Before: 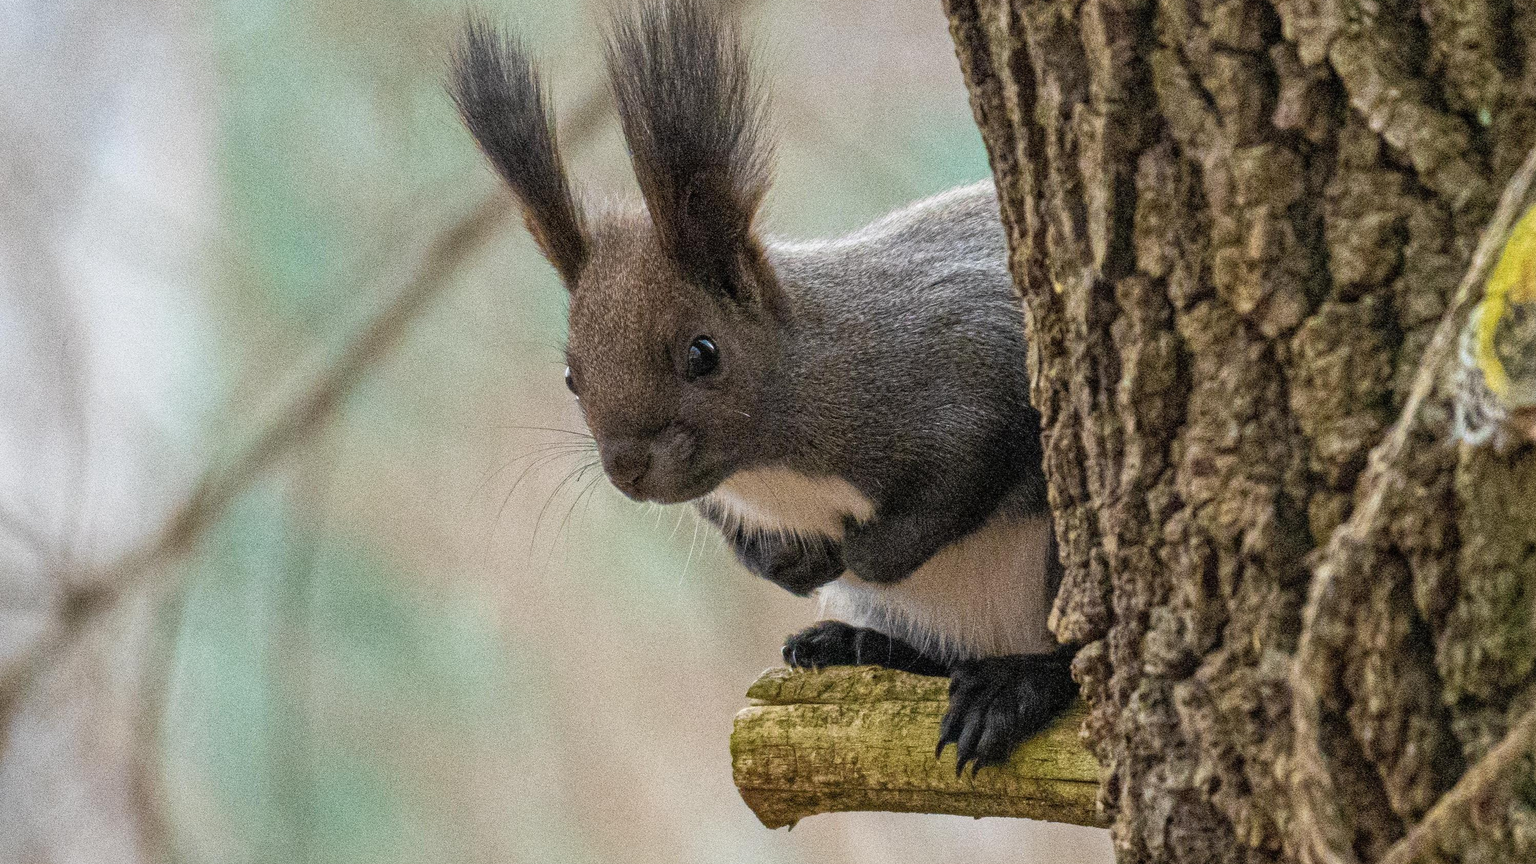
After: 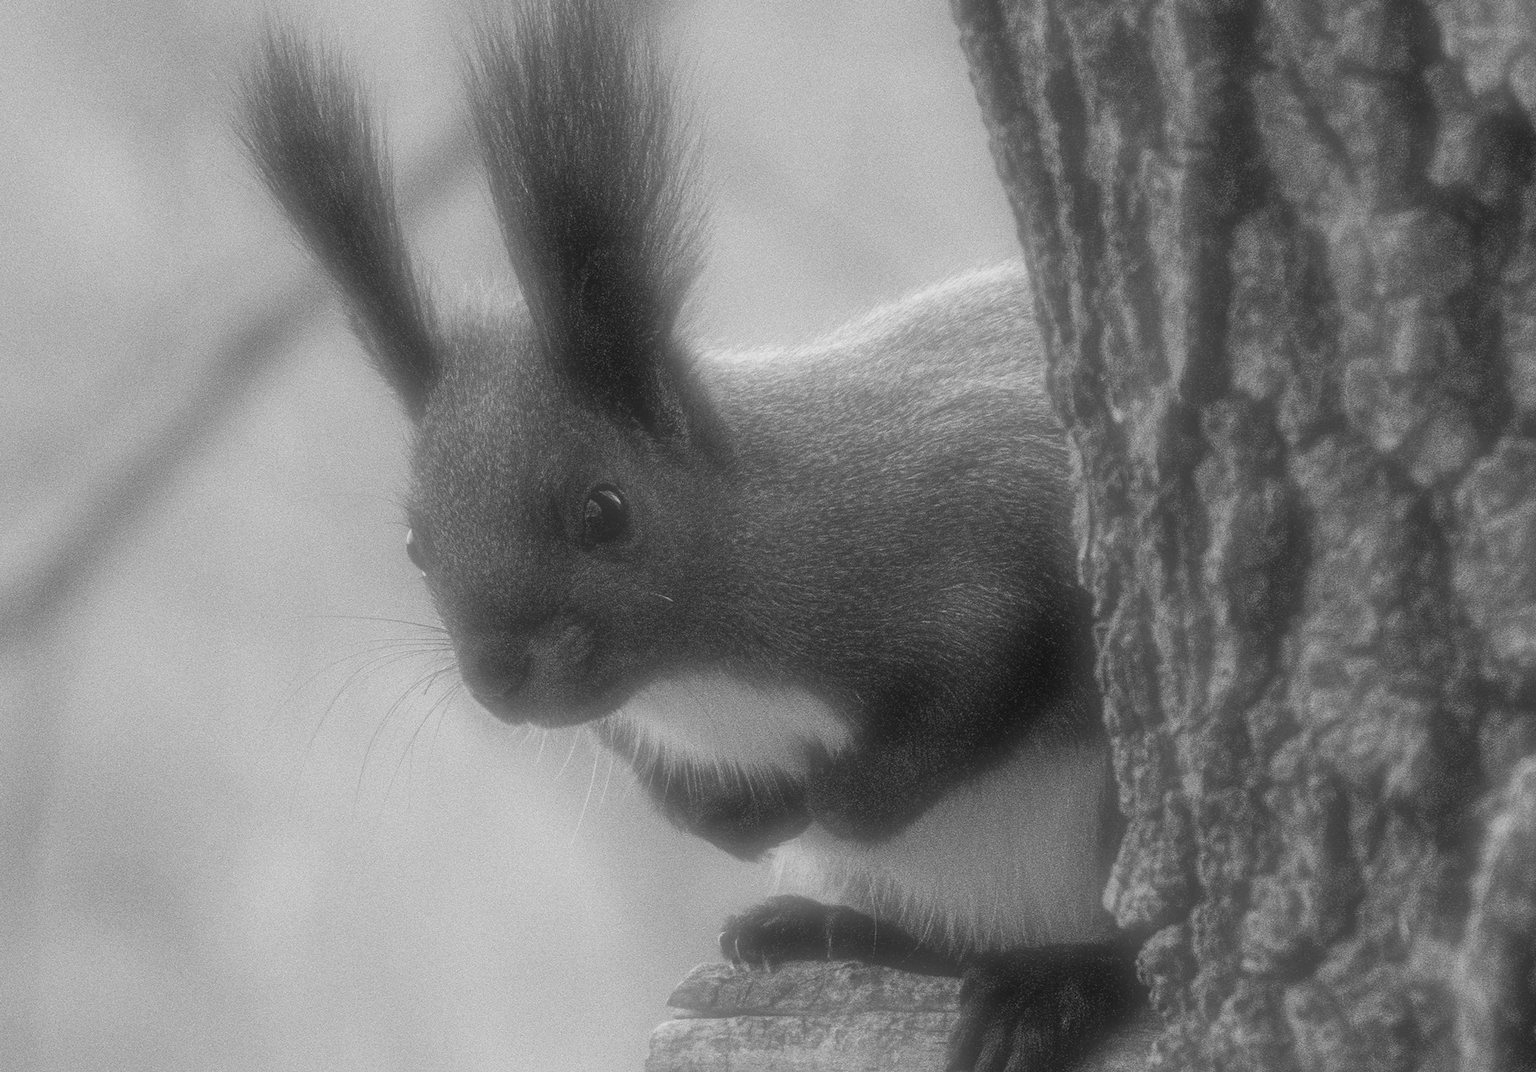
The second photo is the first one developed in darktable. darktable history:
soften: on, module defaults
crop: left 18.479%, right 12.2%, bottom 13.971%
monochrome: a 32, b 64, size 2.3
